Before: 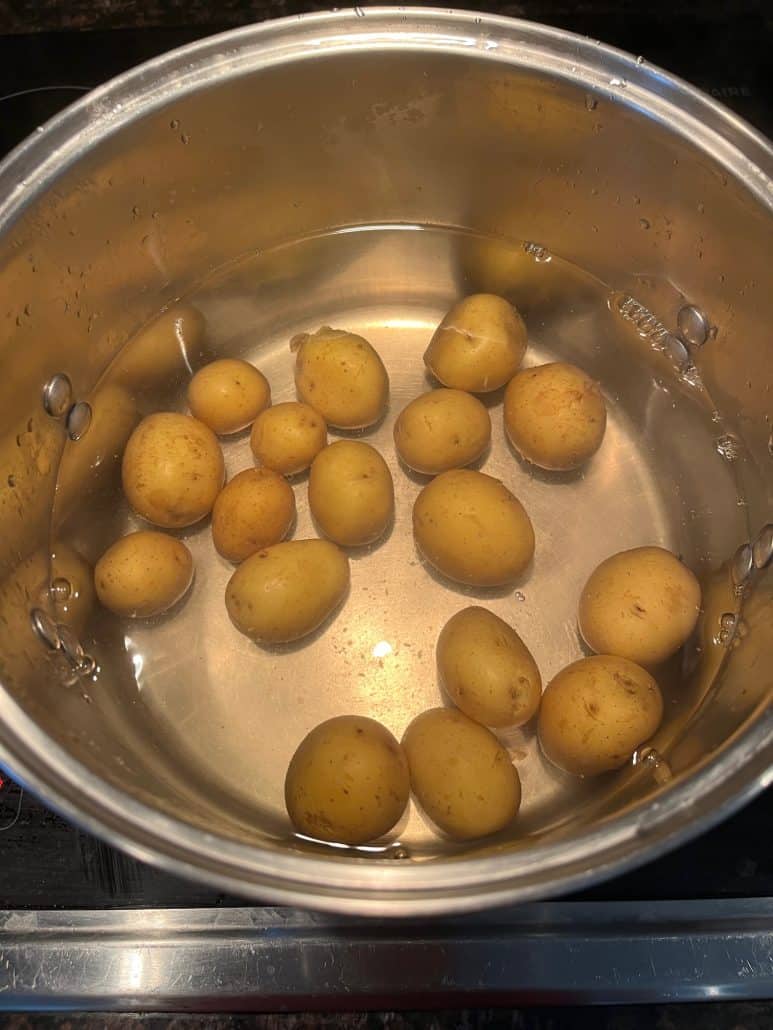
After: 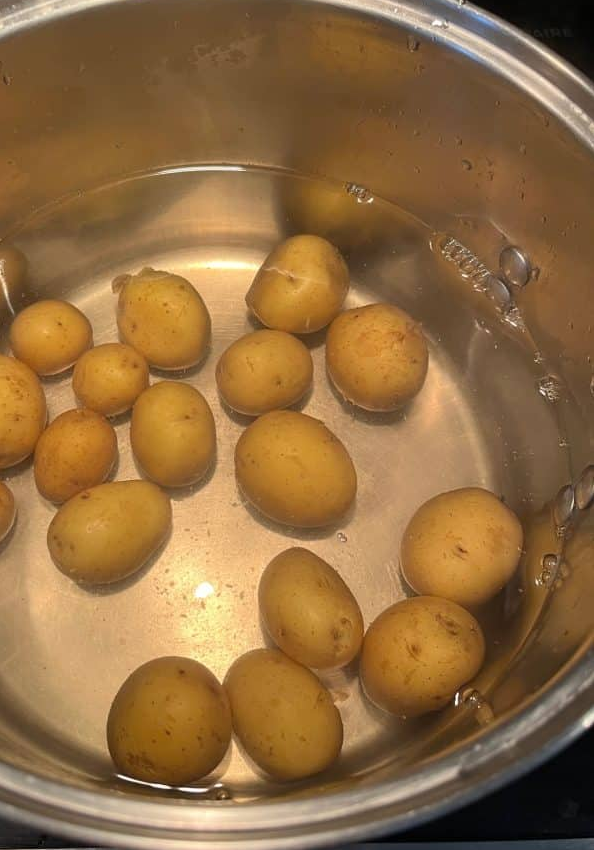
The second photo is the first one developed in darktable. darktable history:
crop: left 23.152%, top 5.816%, bottom 11.621%
